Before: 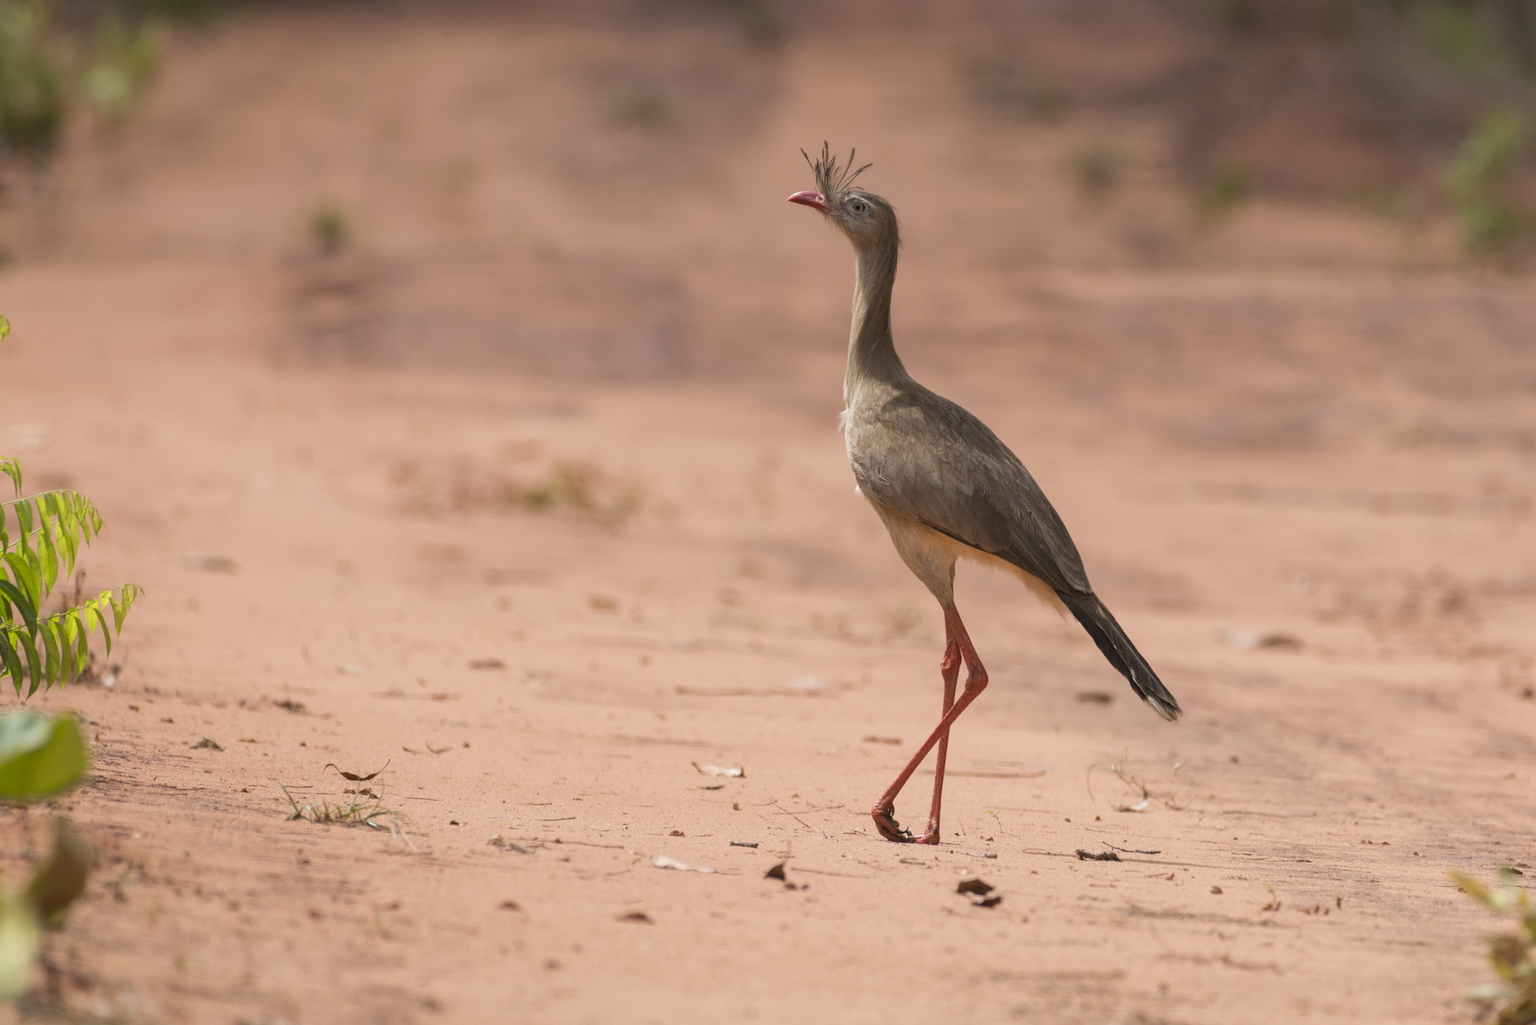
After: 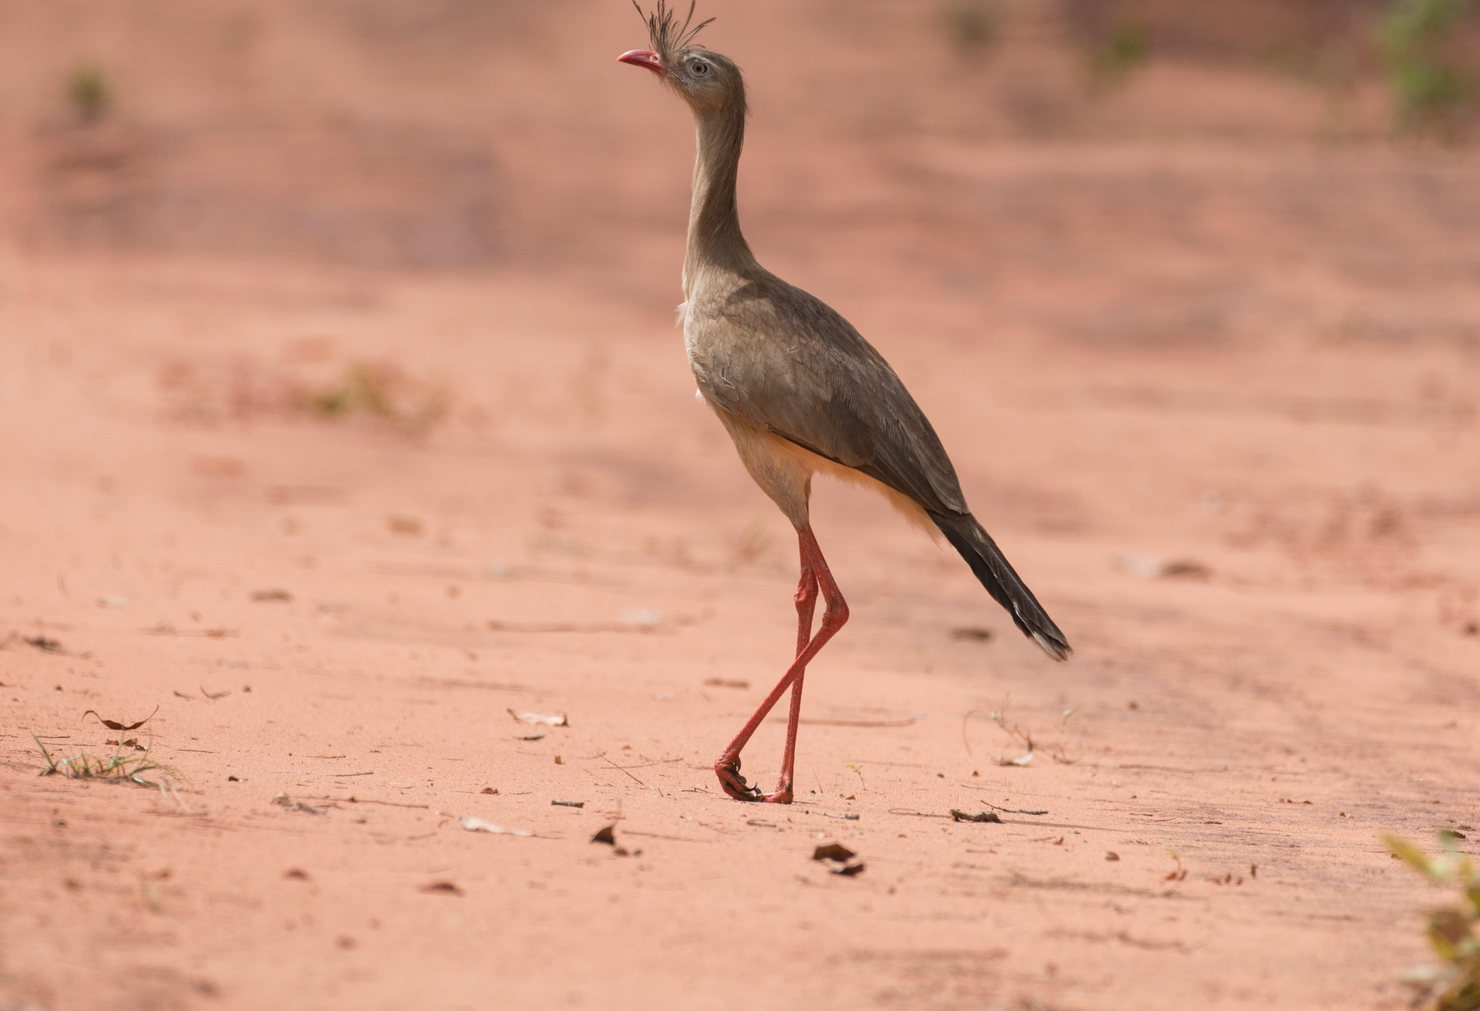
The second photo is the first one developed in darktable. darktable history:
crop: left 16.429%, top 14.513%
